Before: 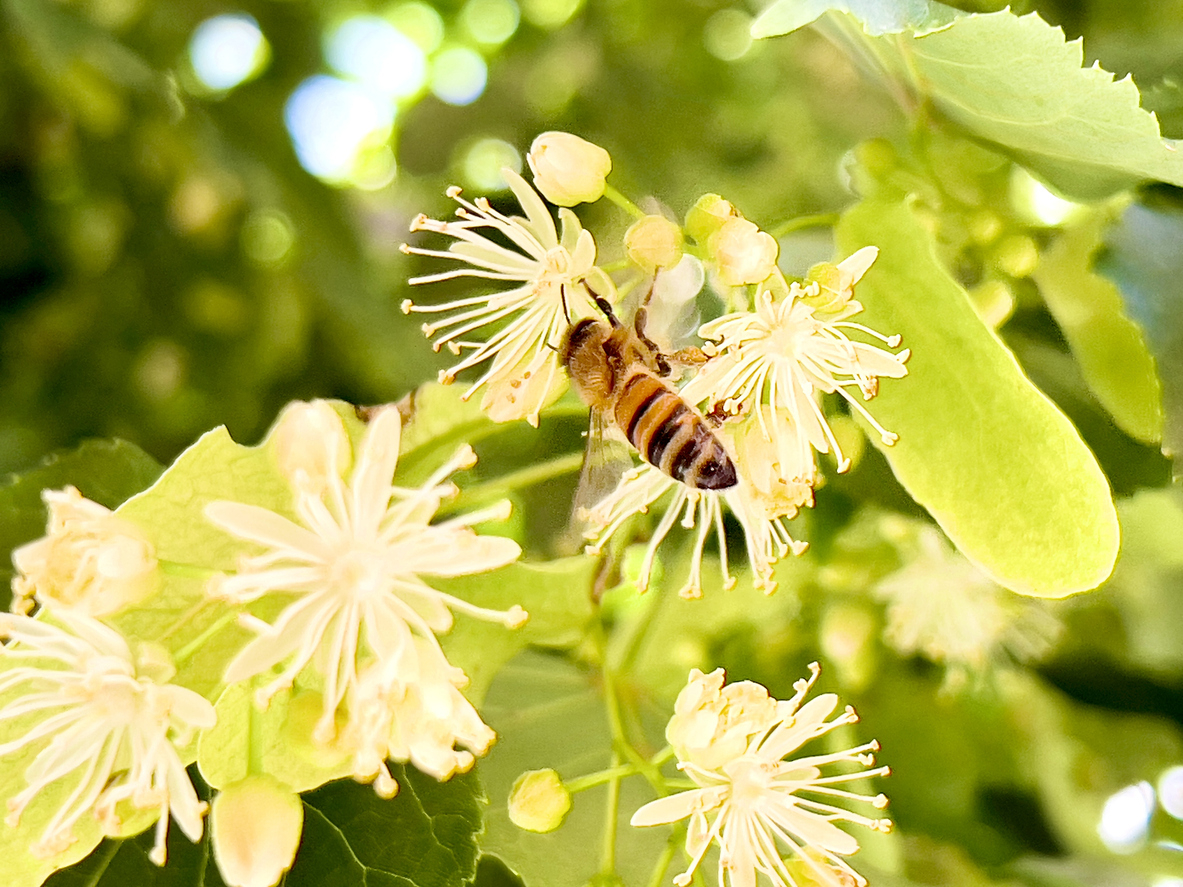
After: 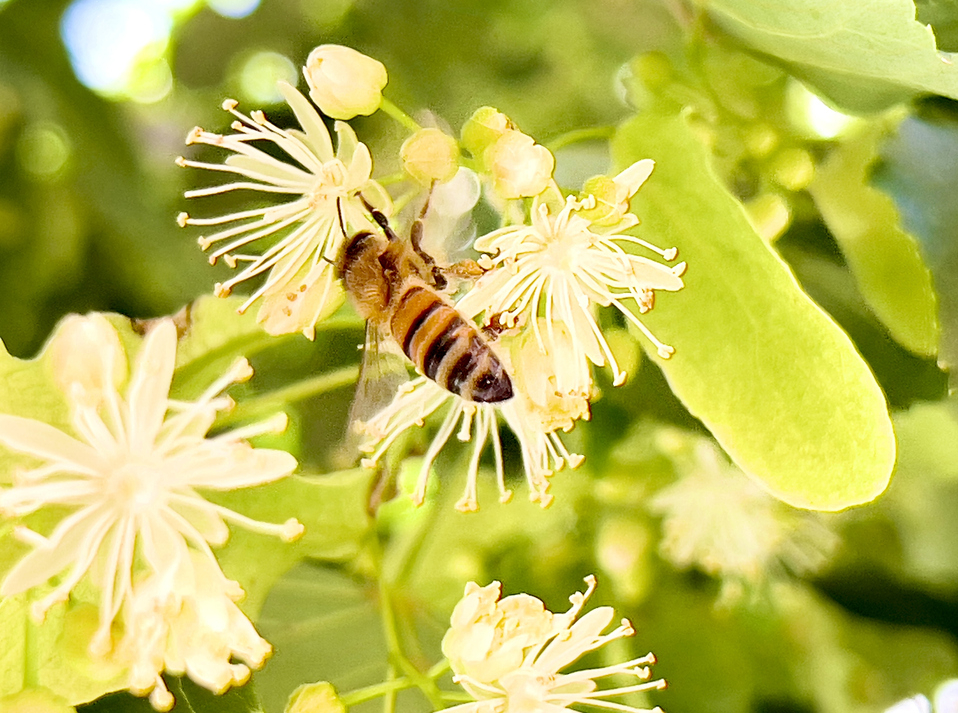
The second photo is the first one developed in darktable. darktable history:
crop: left 19.013%, top 9.852%, right 0%, bottom 9.716%
